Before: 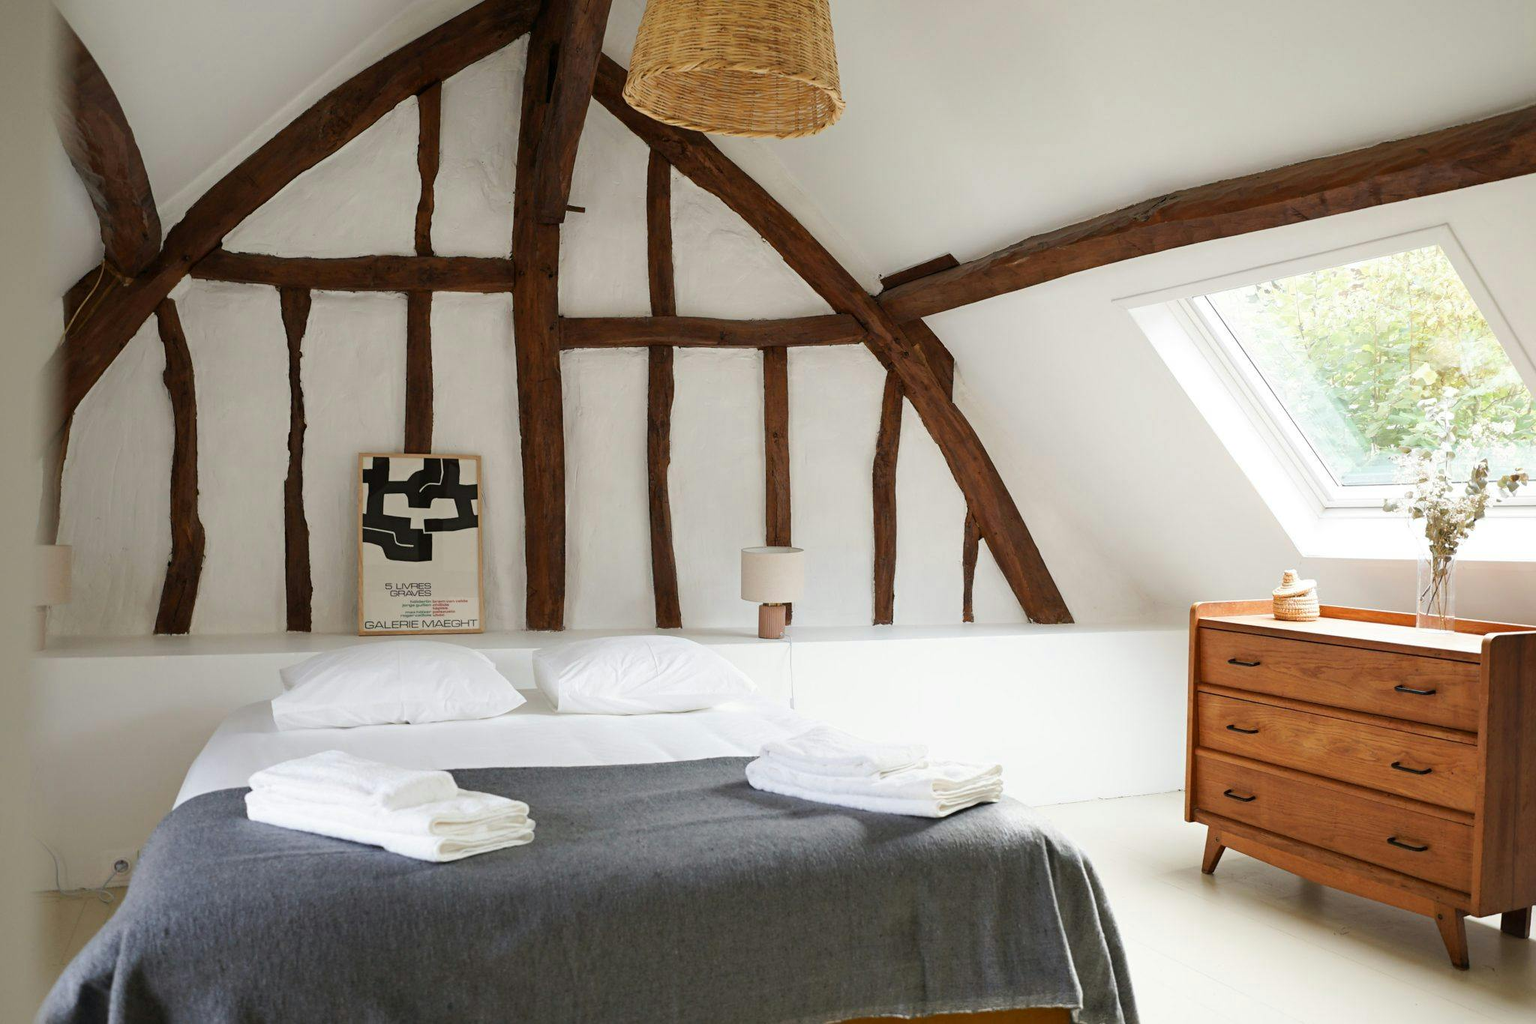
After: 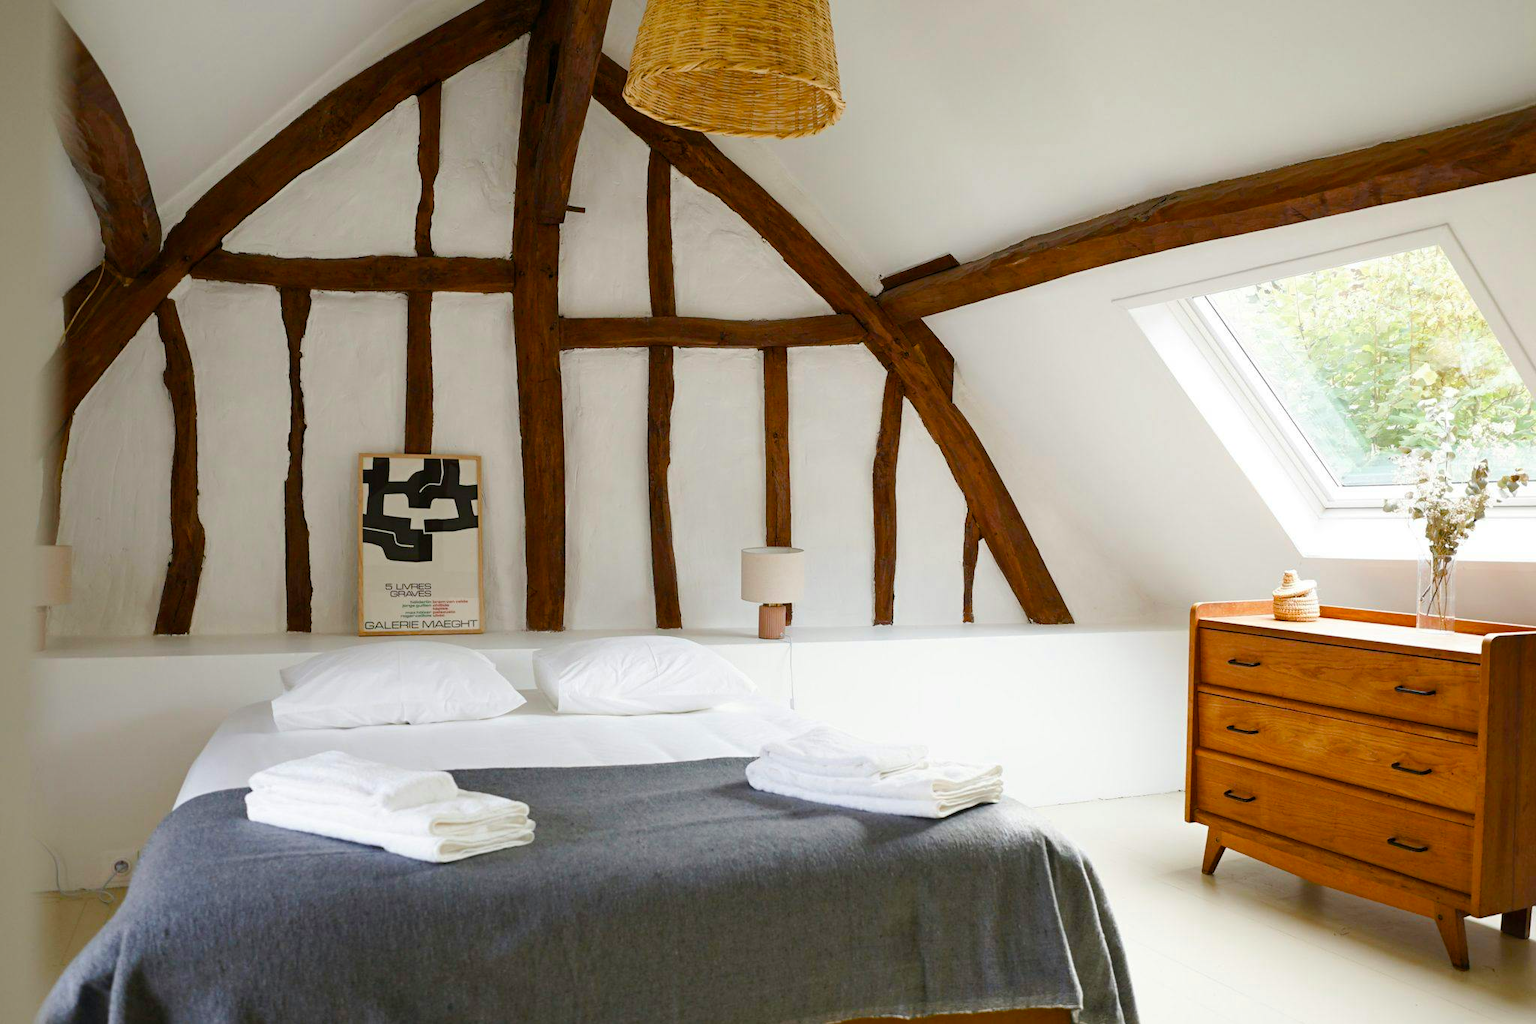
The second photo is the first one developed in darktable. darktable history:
color balance rgb: perceptual saturation grading › global saturation 20%, perceptual saturation grading › highlights -14.408%, perceptual saturation grading › shadows 49.304%, global vibrance 9.562%
